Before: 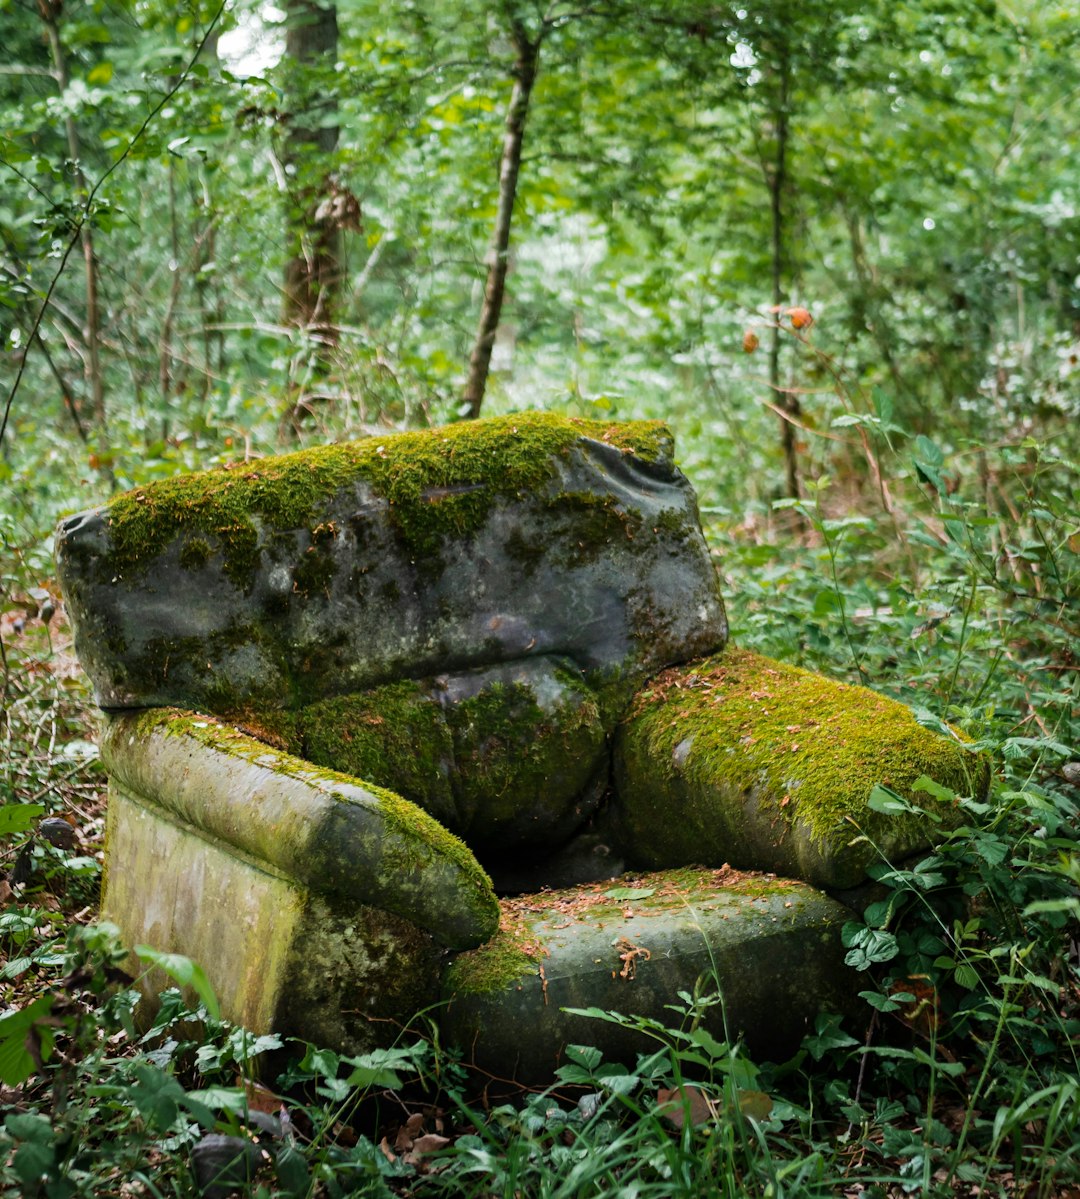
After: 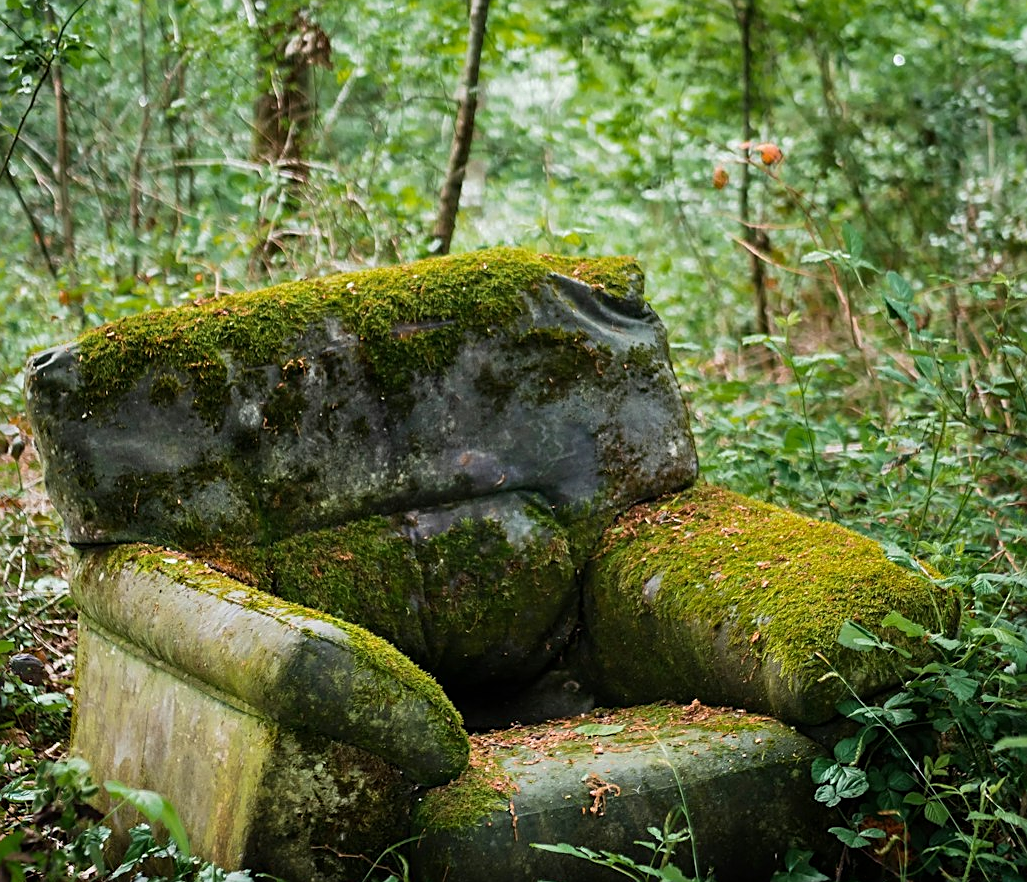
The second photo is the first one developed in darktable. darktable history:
sharpen: on, module defaults
crop and rotate: left 2.887%, top 13.761%, right 1.941%, bottom 12.658%
